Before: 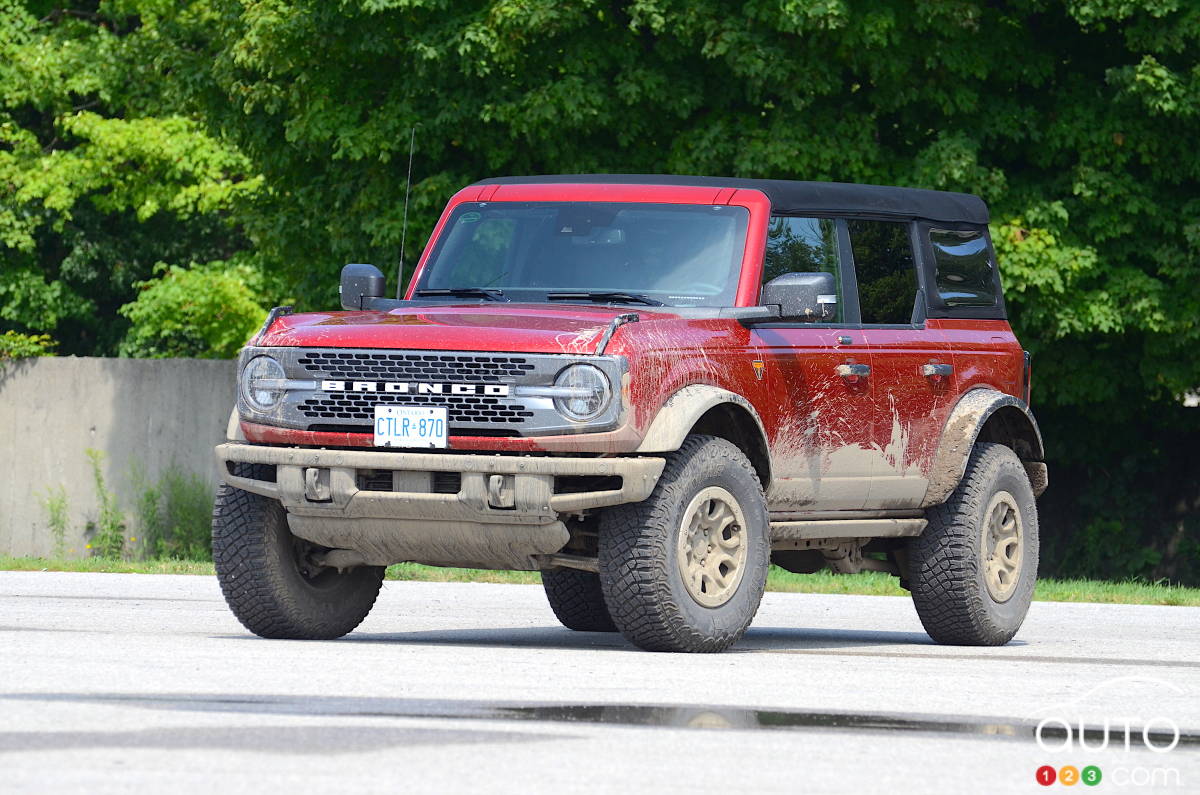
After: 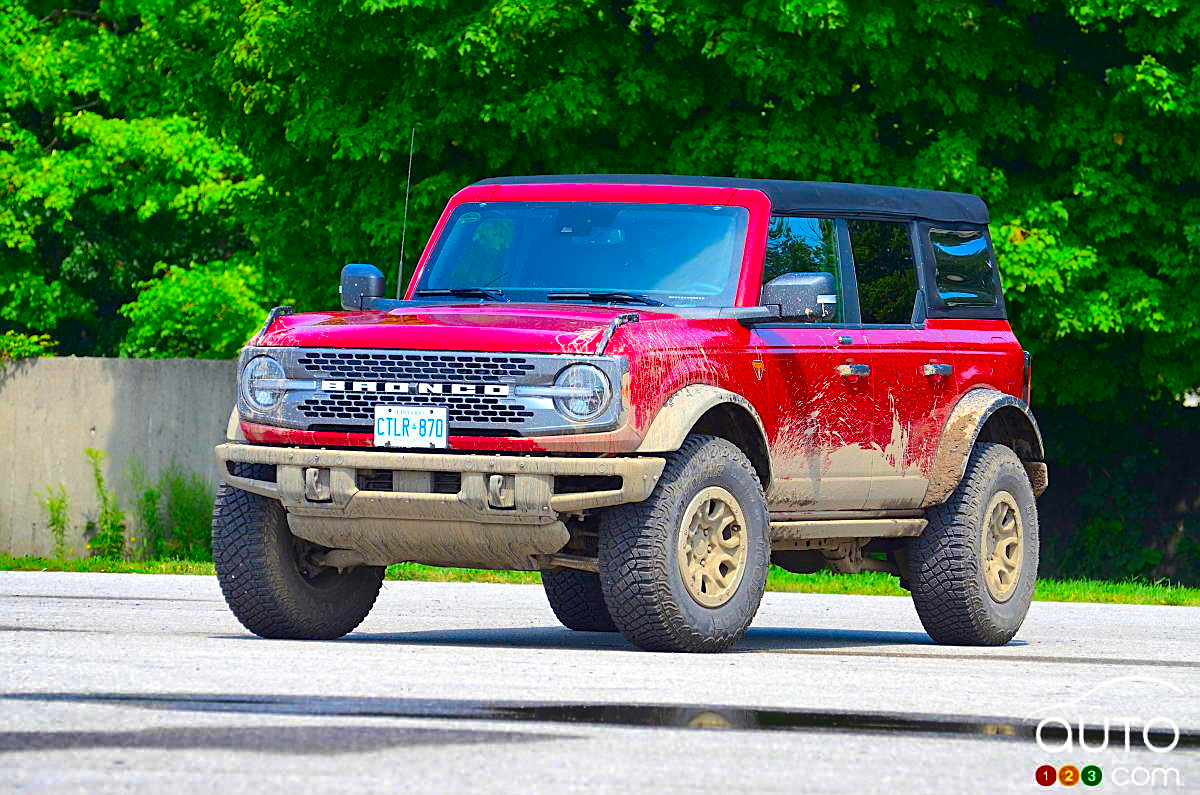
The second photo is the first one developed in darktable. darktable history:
shadows and highlights: radius 108.52, shadows 44.07, highlights -67.8, low approximation 0.01, soften with gaussian
sharpen: on, module defaults
color correction: saturation 2.15
